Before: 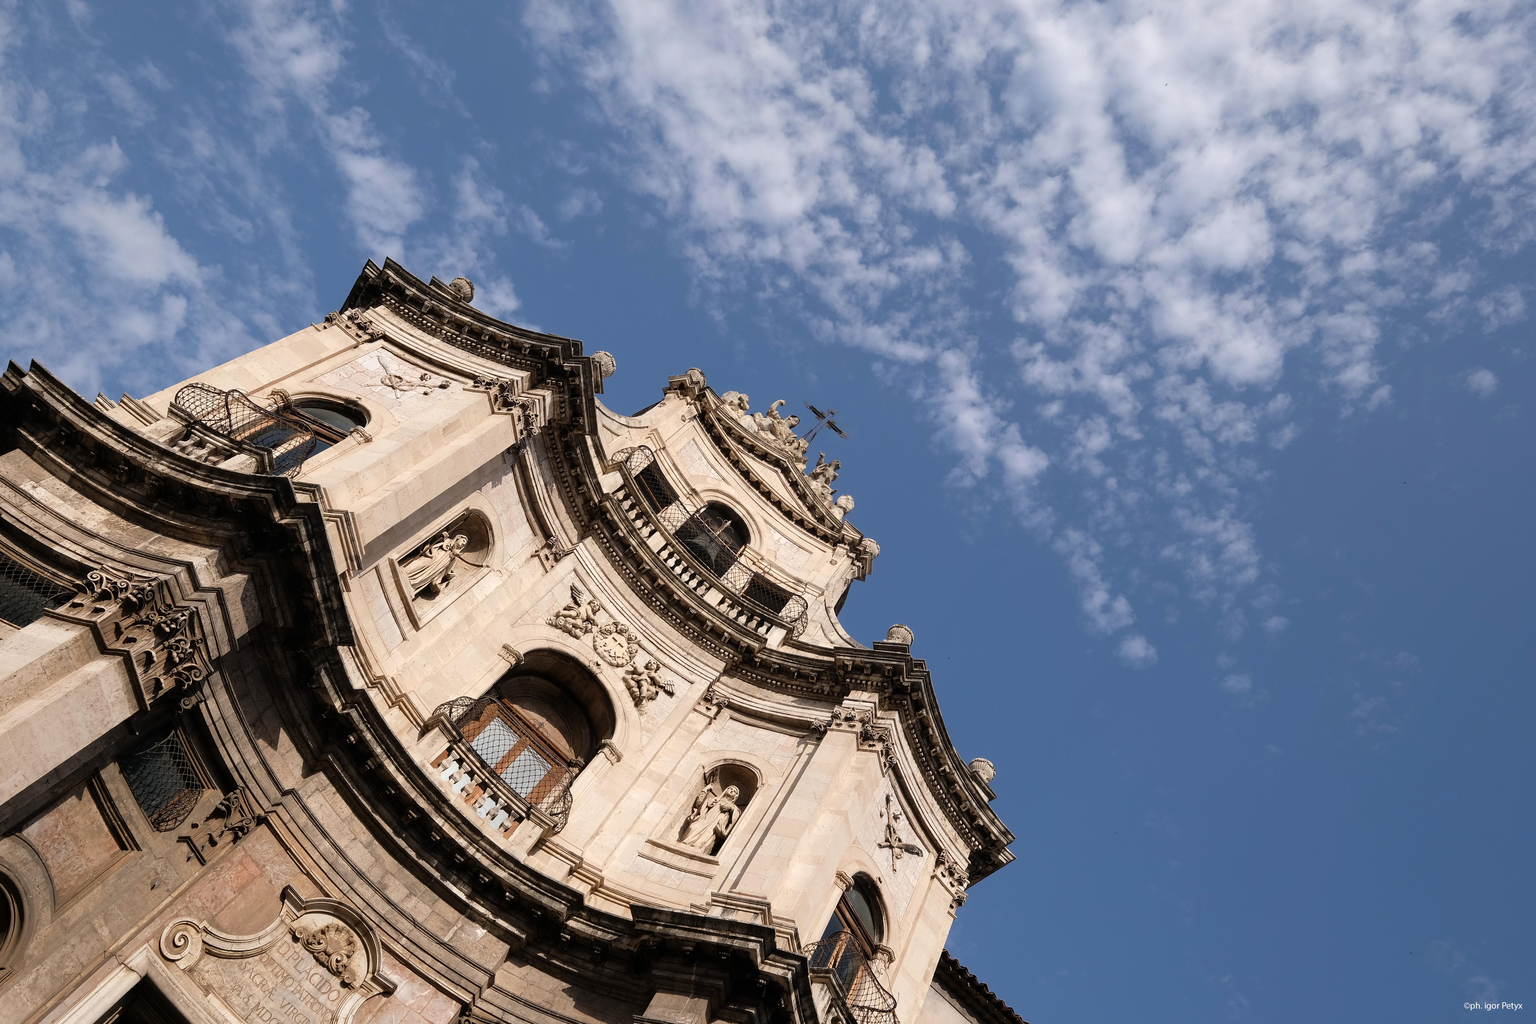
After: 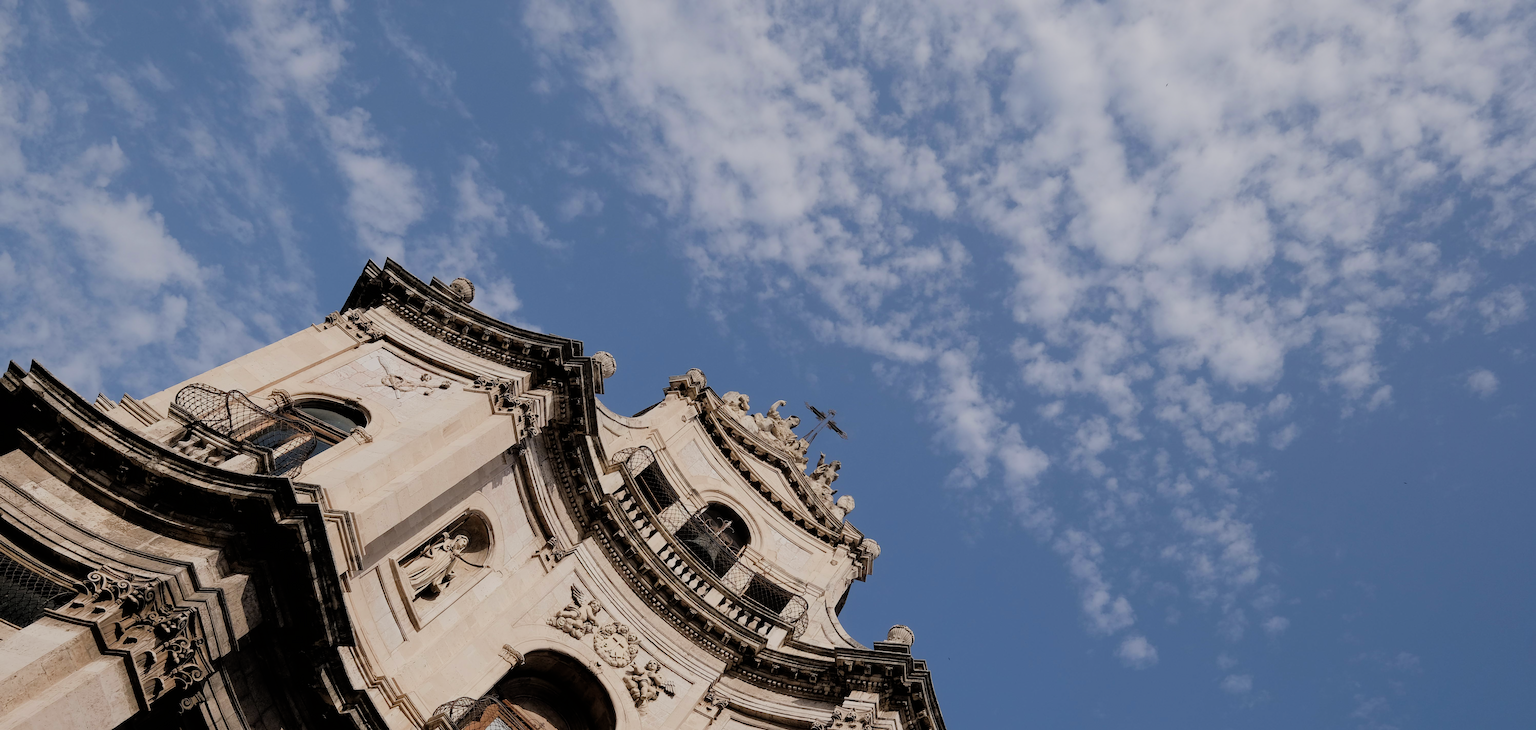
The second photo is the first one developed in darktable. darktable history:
filmic rgb: black relative exposure -6.99 EV, white relative exposure 5.66 EV, threshold 5.99 EV, hardness 2.85, enable highlight reconstruction true
crop: right 0.001%, bottom 28.652%
